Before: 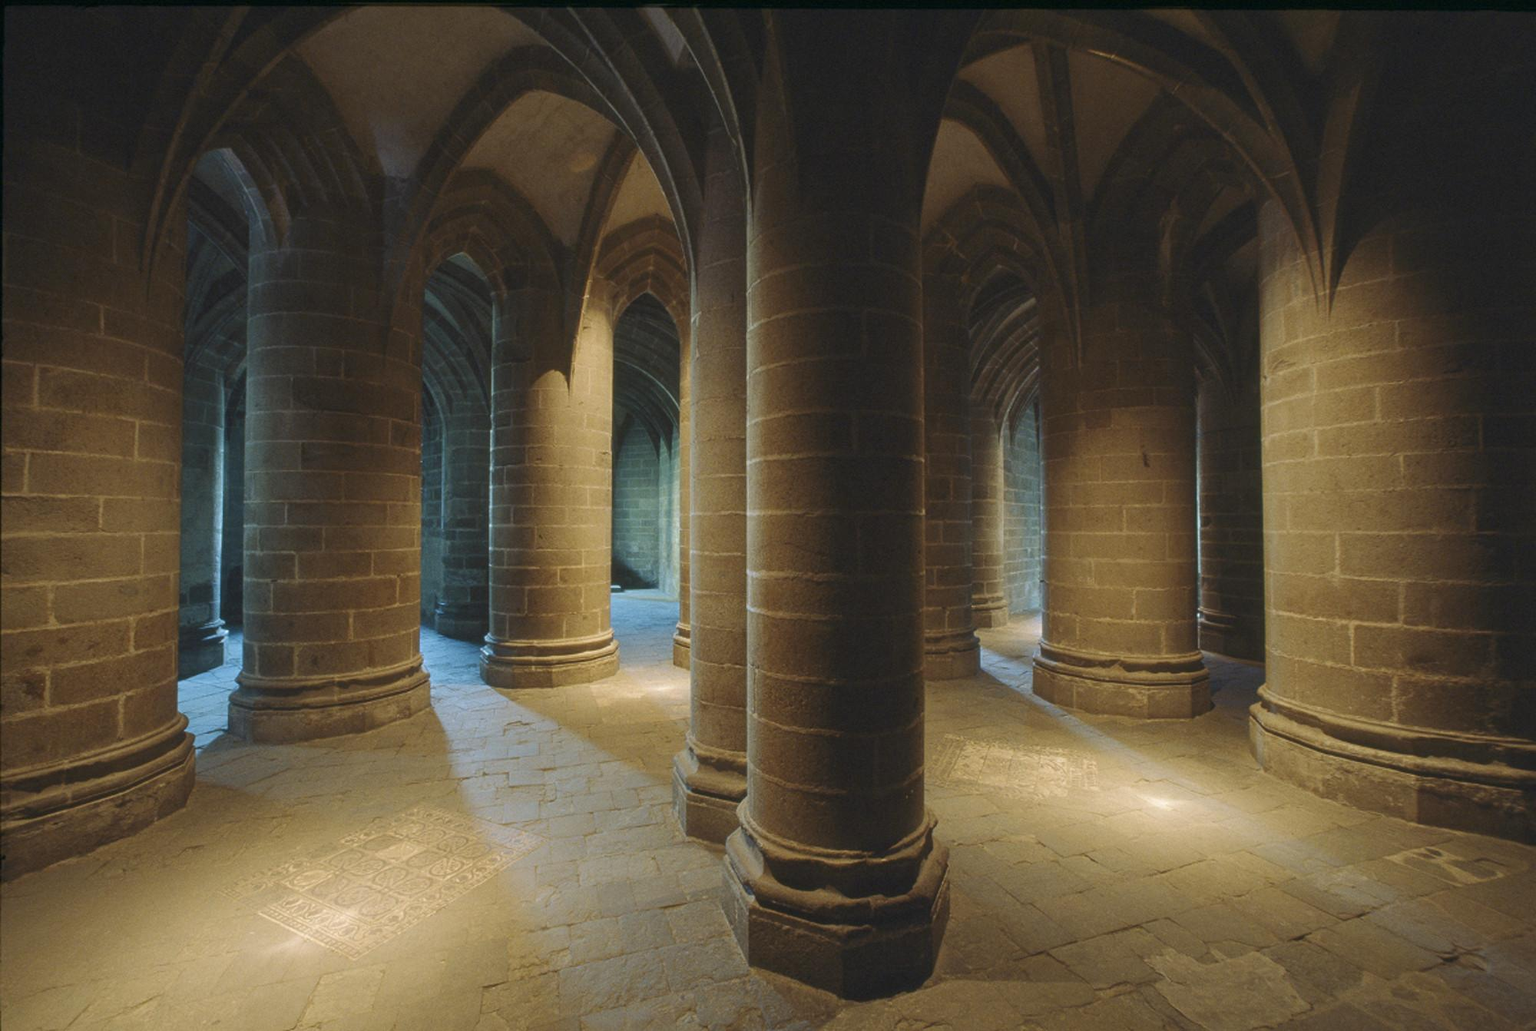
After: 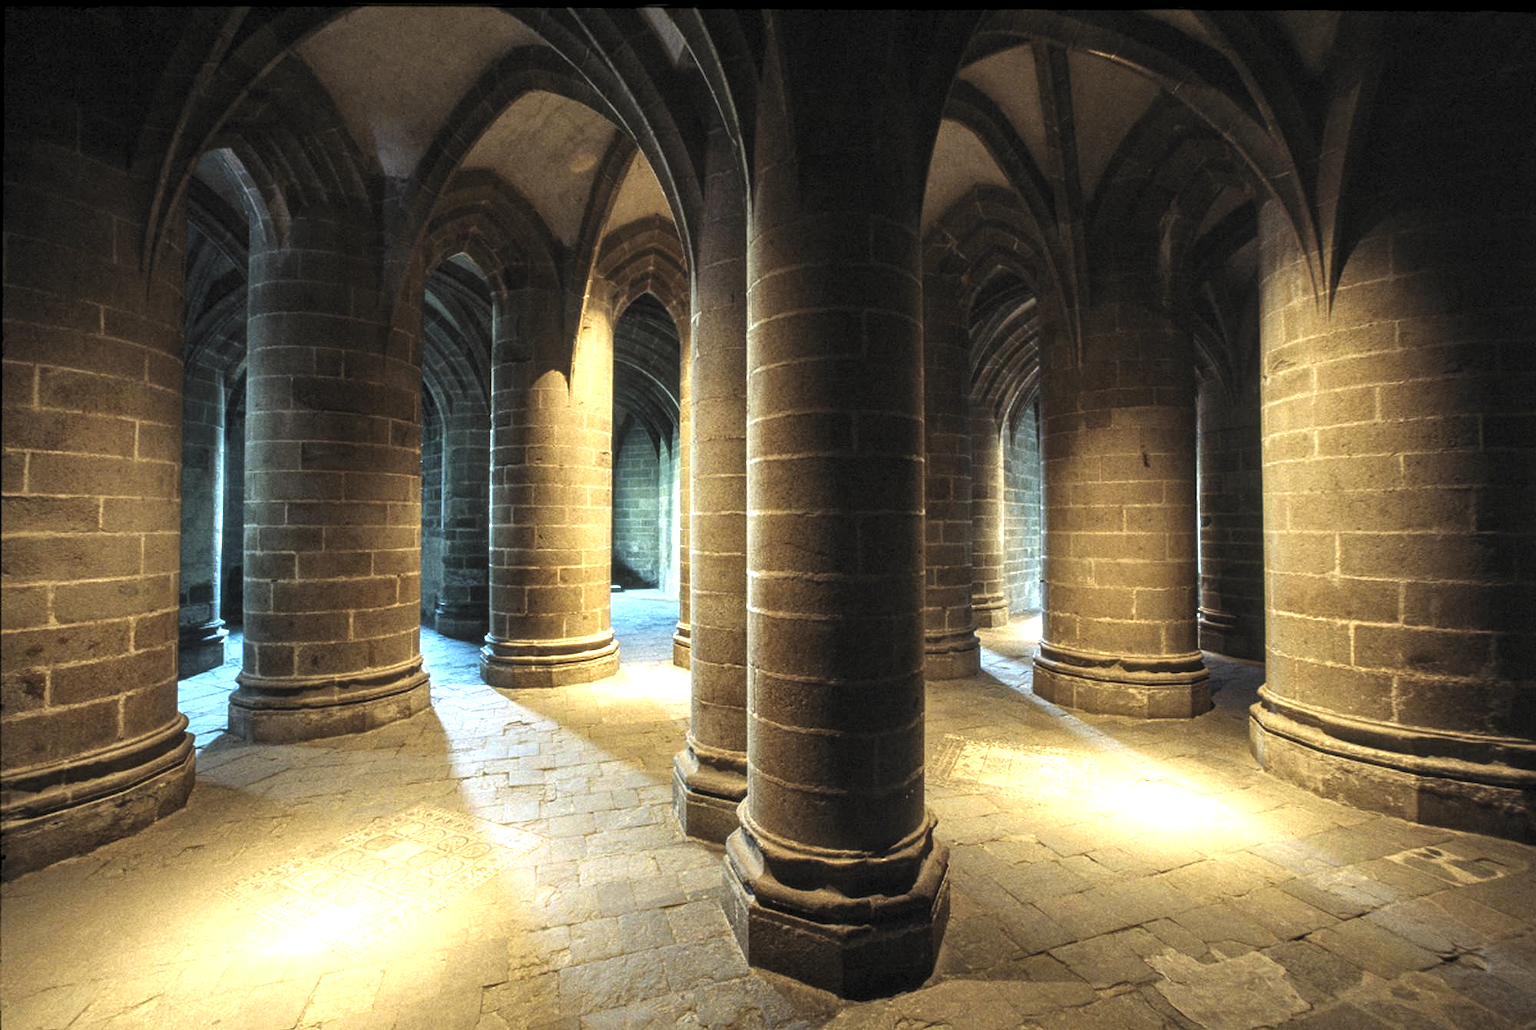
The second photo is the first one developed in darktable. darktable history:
local contrast: on, module defaults
exposure: exposure 0.943 EV, compensate highlight preservation false
levels: levels [0.129, 0.519, 0.867]
